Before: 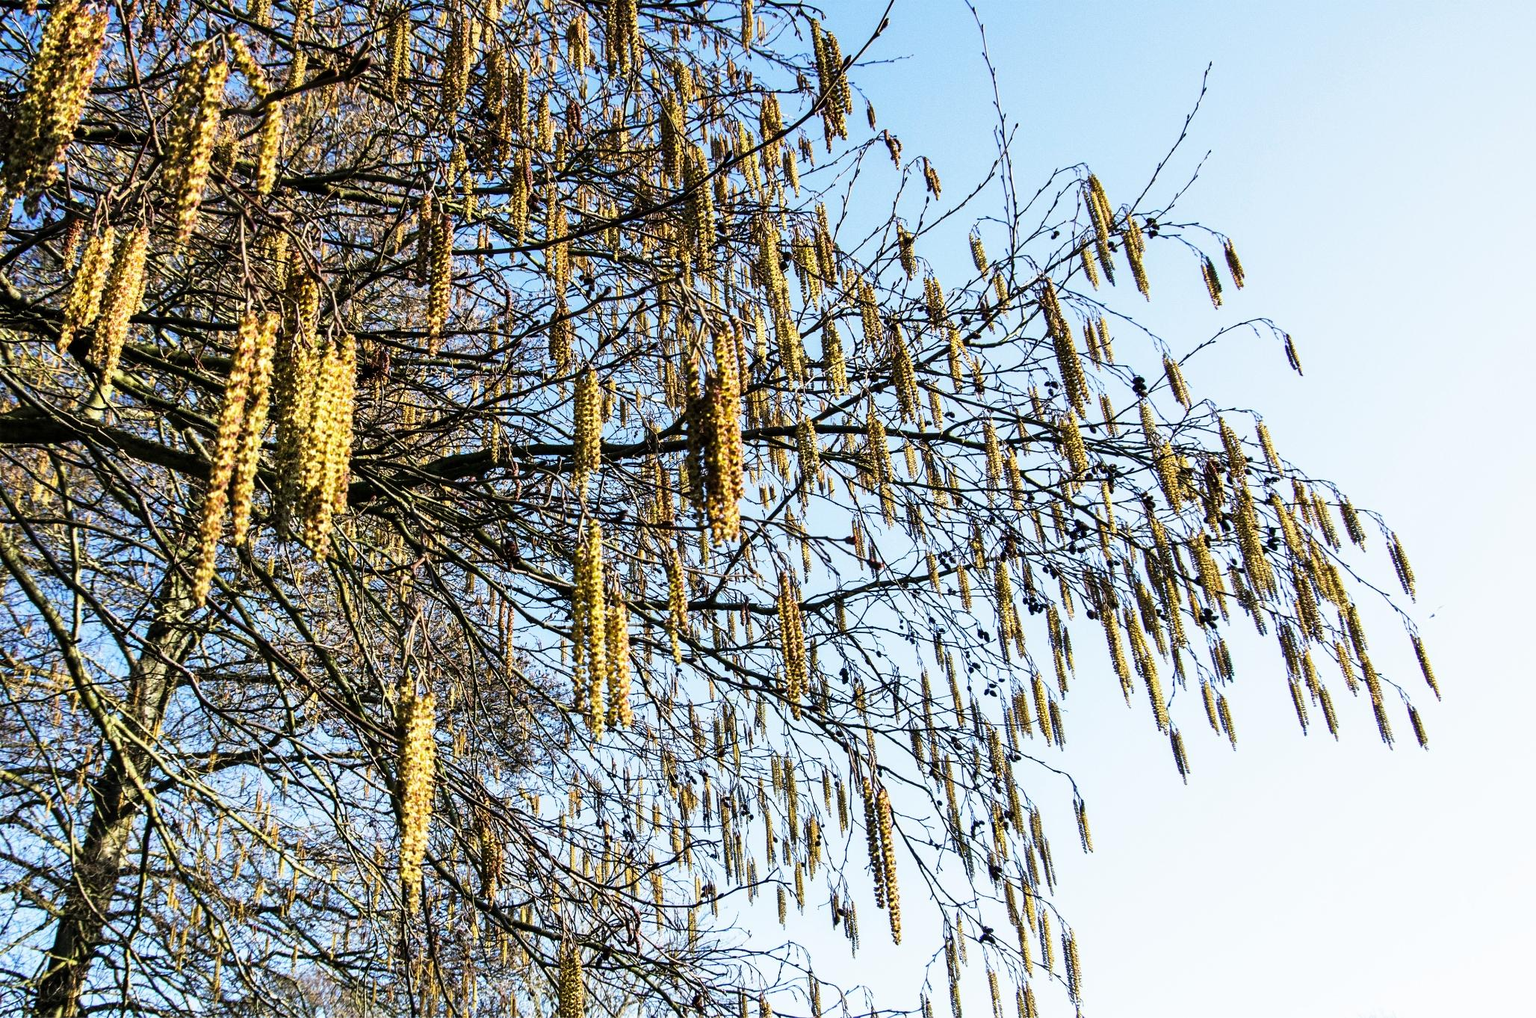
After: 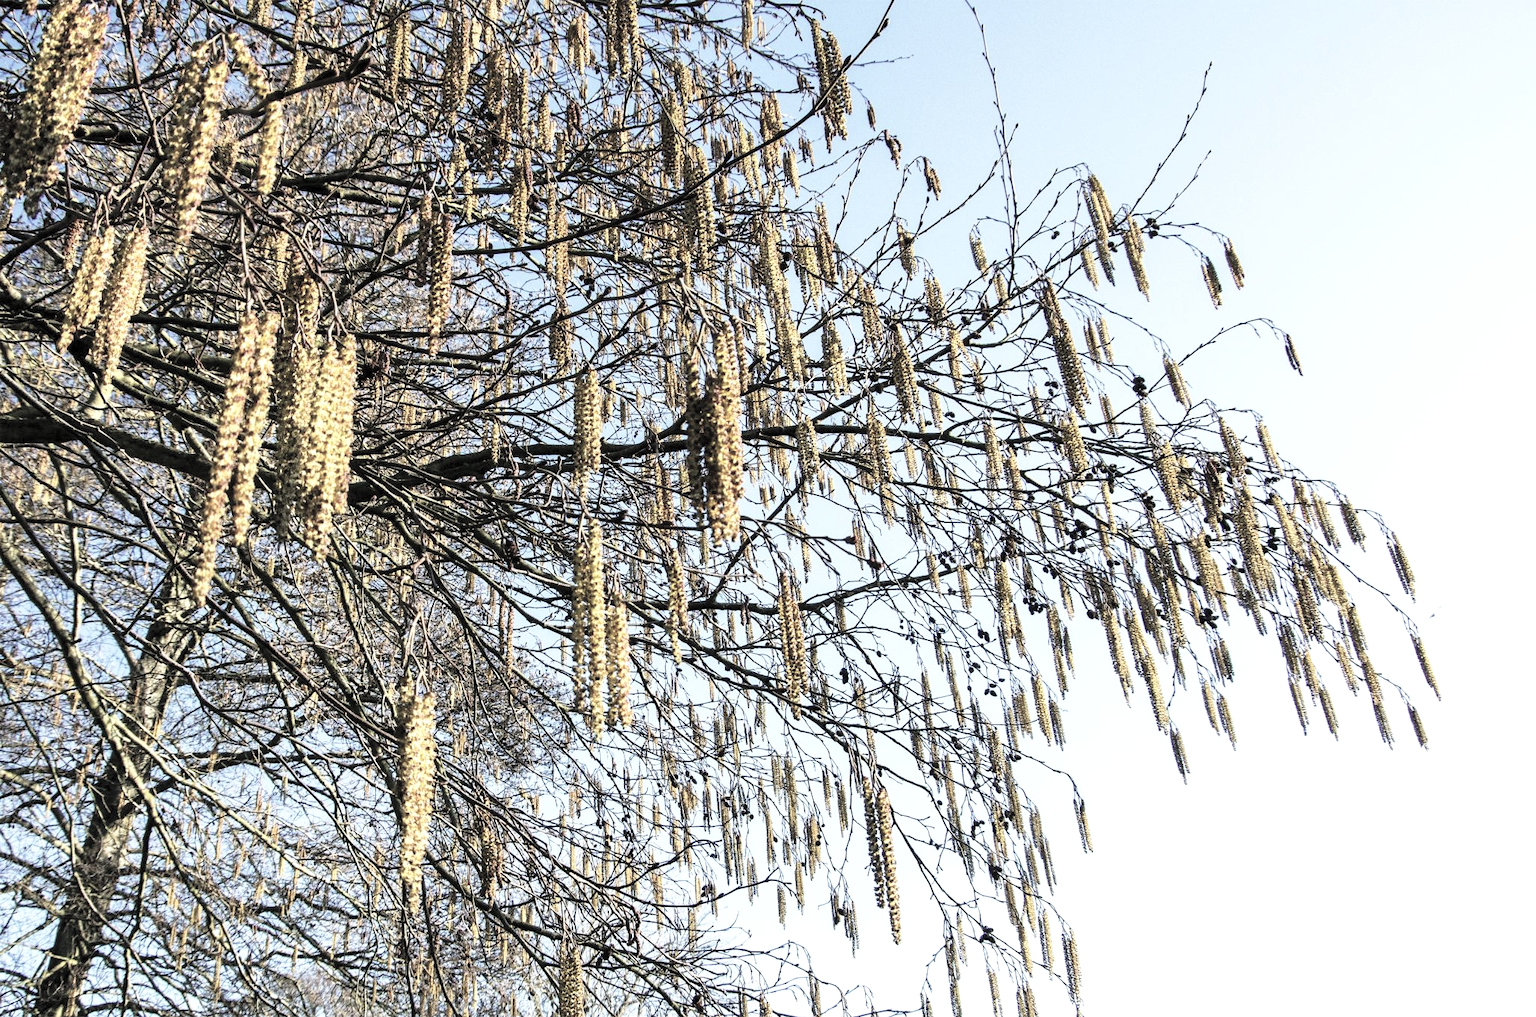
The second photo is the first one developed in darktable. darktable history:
contrast brightness saturation: brightness 0.18, saturation -0.5
exposure: exposure 0.2 EV, compensate highlight preservation false
